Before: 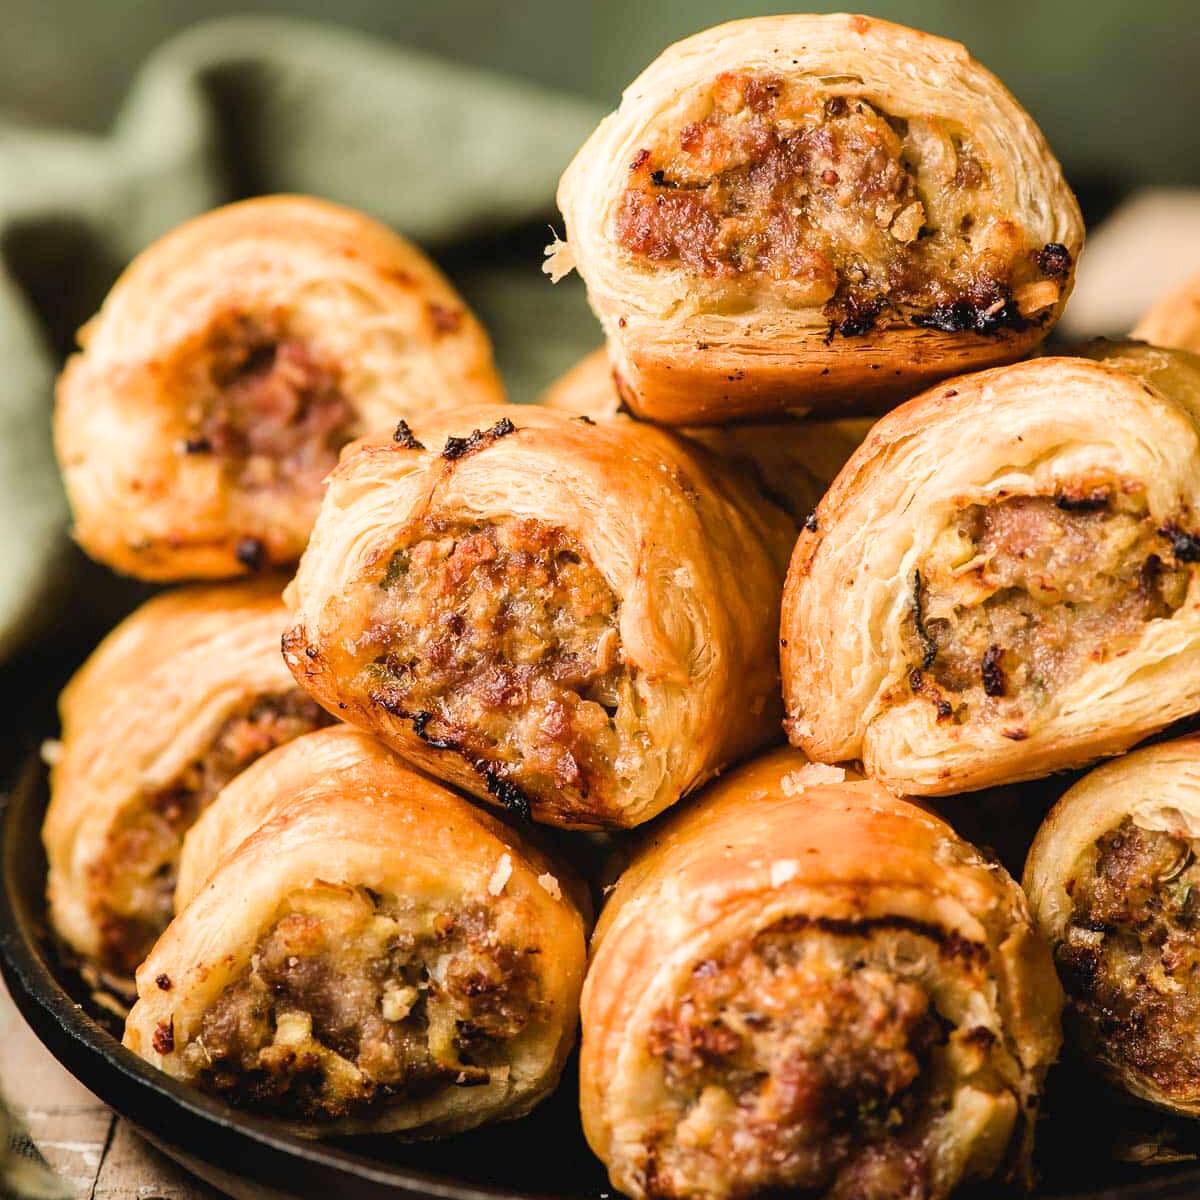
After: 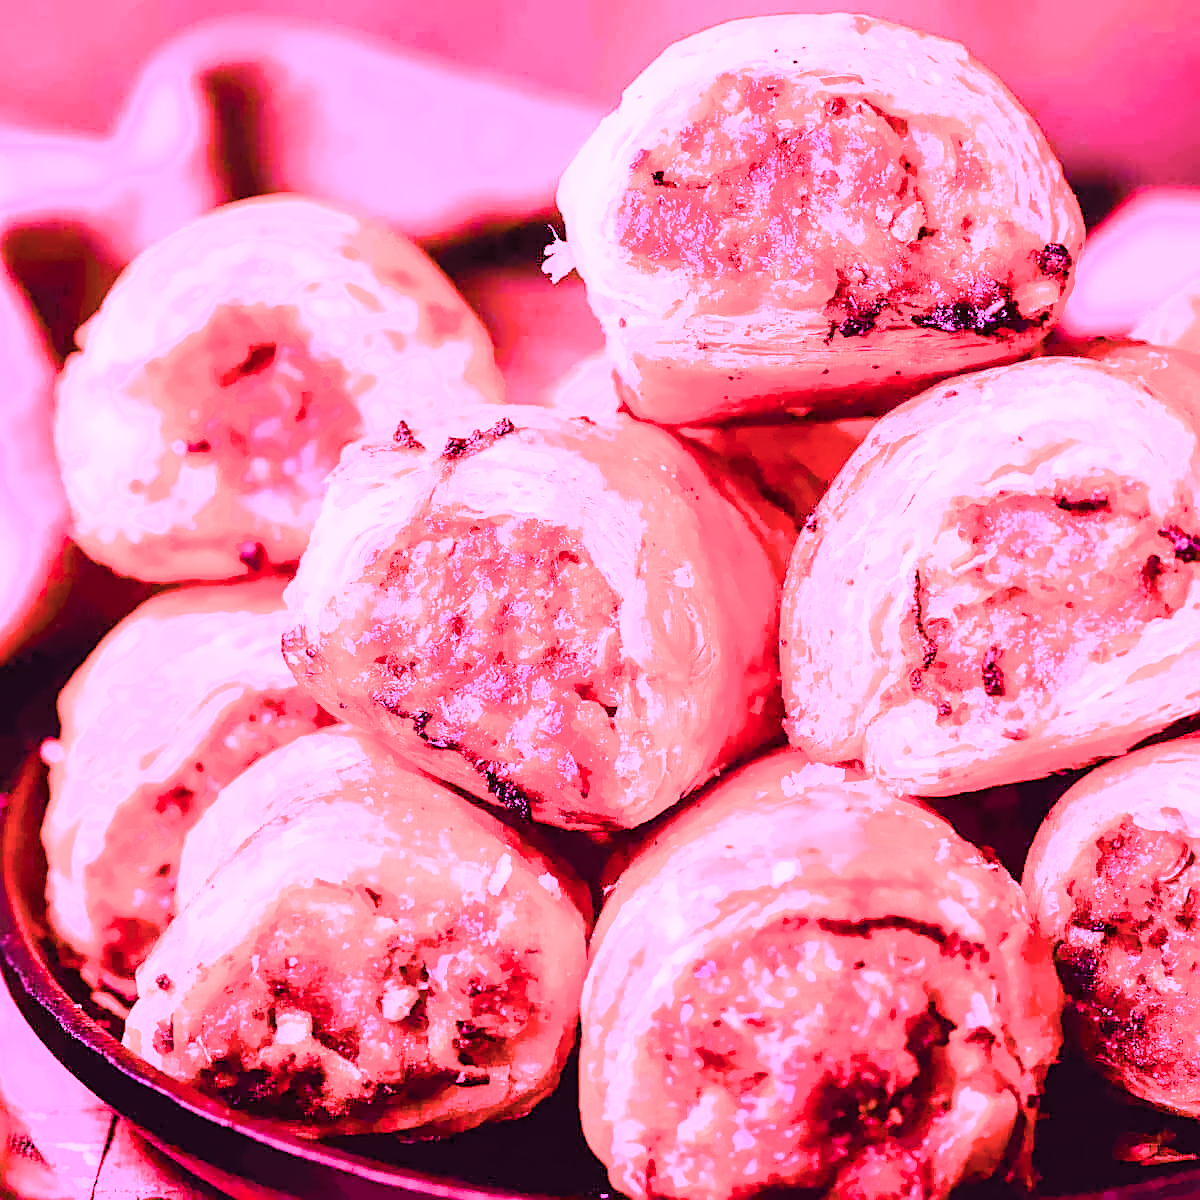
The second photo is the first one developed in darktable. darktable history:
color balance rgb: linear chroma grading › global chroma 9%, perceptual saturation grading › global saturation 36%, perceptual saturation grading › shadows 35%, perceptual brilliance grading › global brilliance 15%, perceptual brilliance grading › shadows -35%, global vibrance 15%
denoise (profiled): patch size 2, strength 1.125, preserve shadows 1.03, bias correction -0.346, scattering 0.272, a [-1, 0, 0], b [0, 0, 0], compensate highlight preservation false
filmic rgb: black relative exposure -7.15 EV, white relative exposure 5.36 EV, hardness 3.02, color science v6 (2022)
highlight reconstruction: iterations 1, diameter of reconstruction 64 px
lens correction: scale 1, crop 1, focal 16, aperture 7.1, distance 2.49, camera "Canon EOS RP", lens "Canon RF 16mm F2.8 STM"
raw denoise: x [[0, 0.25, 0.5, 0.75, 1] ×4]
sharpen: on, module defaults
white balance: red 2, blue 1.673
color correction: highlights a* 15.03, highlights b* -25.07
exposure: black level correction 0, exposure 1.55 EV, compensate exposure bias true, compensate highlight preservation false
